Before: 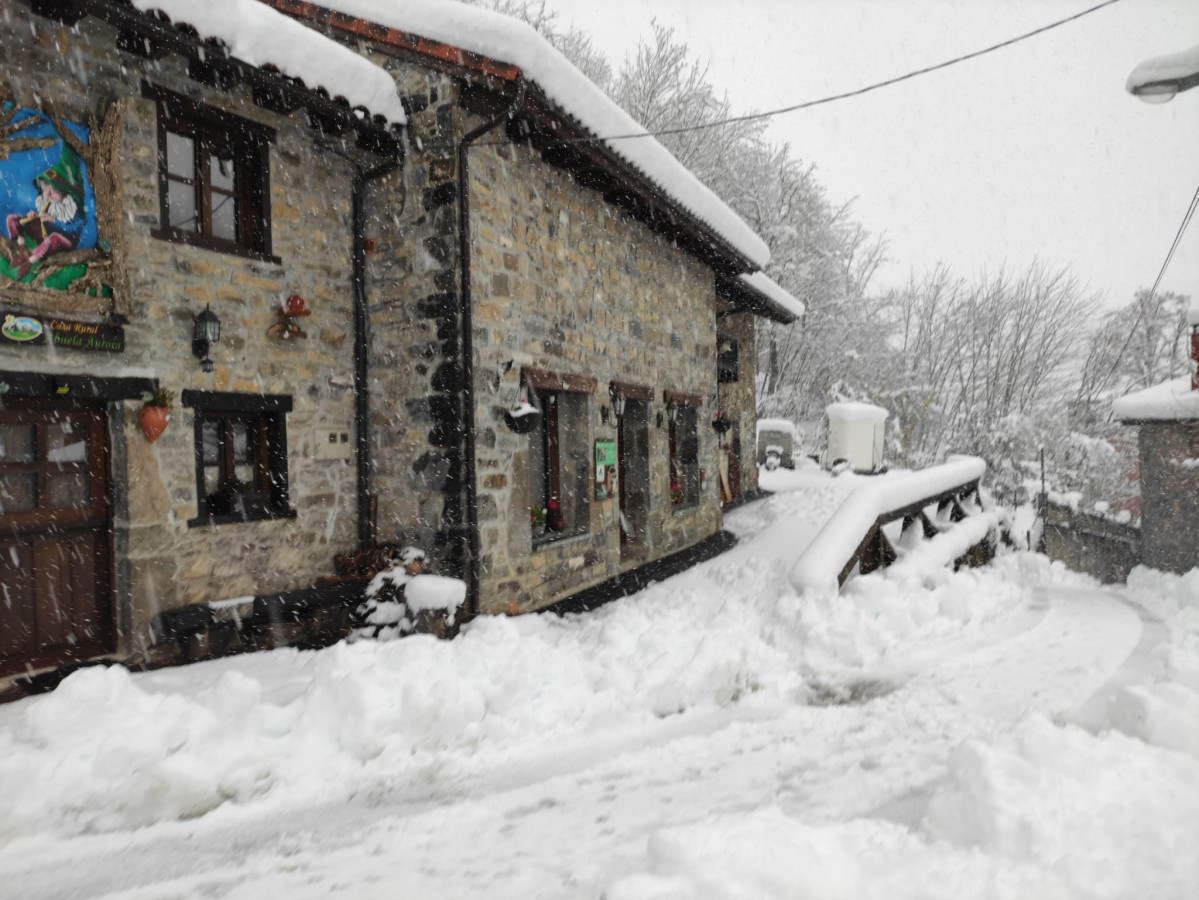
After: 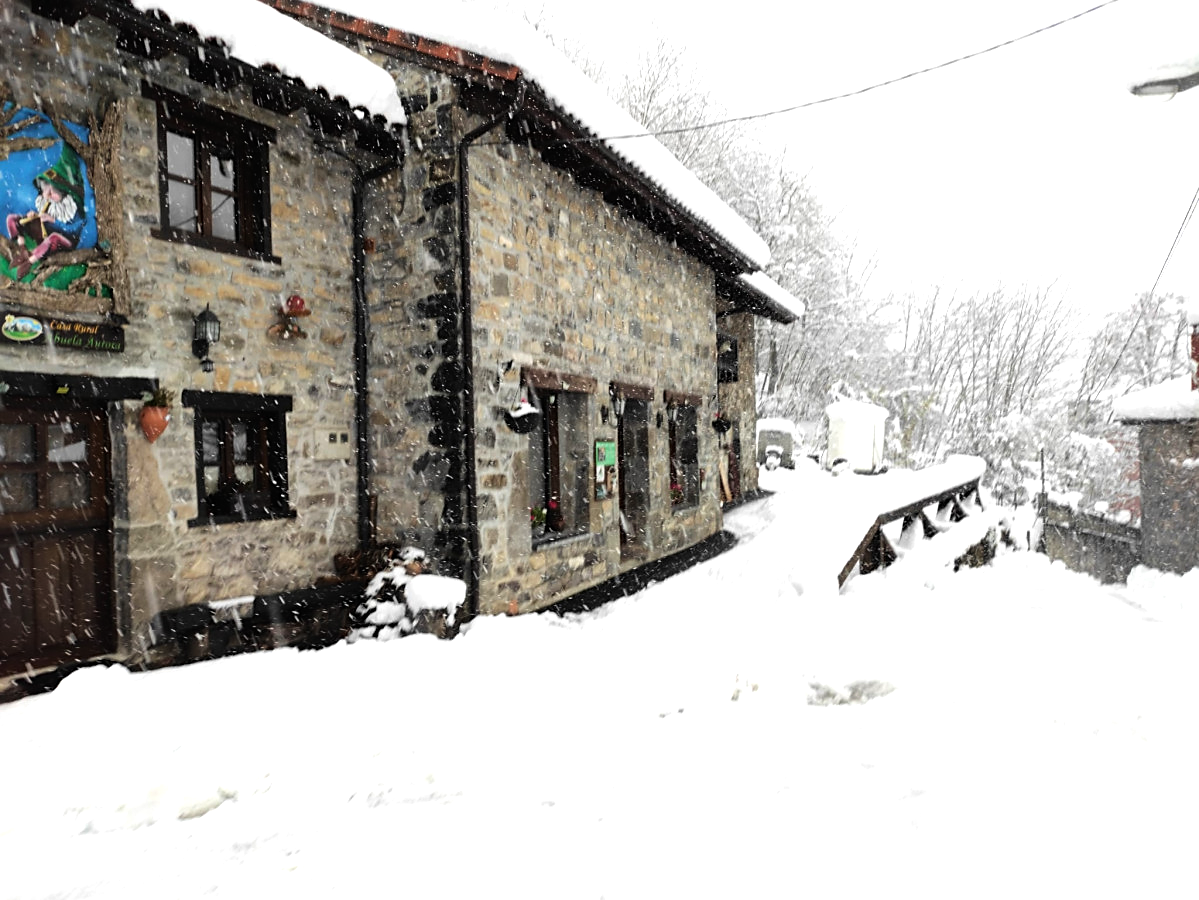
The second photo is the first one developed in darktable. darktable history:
sharpen: radius 1.905, amount 0.391, threshold 1.34
tone equalizer: -8 EV -1.1 EV, -7 EV -1.04 EV, -6 EV -0.886 EV, -5 EV -0.558 EV, -3 EV 0.544 EV, -2 EV 0.839 EV, -1 EV 1 EV, +0 EV 1.06 EV, mask exposure compensation -0.502 EV
